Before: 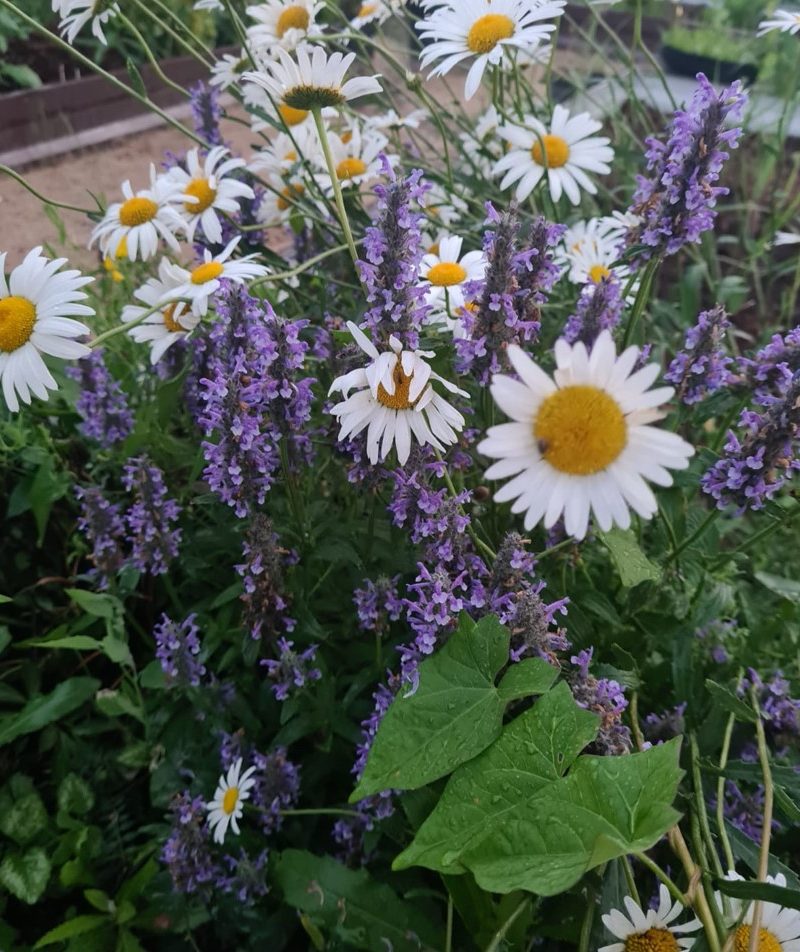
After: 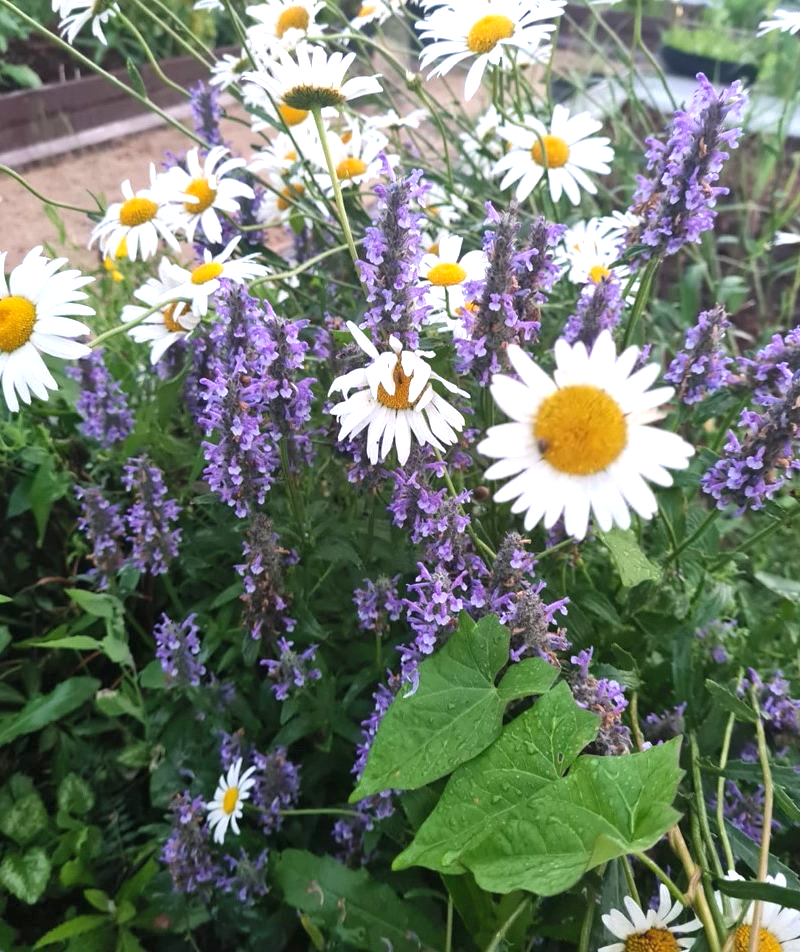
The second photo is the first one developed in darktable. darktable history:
exposure: black level correction 0, exposure 1.014 EV, compensate exposure bias true, compensate highlight preservation false
shadows and highlights: shadows 25.26, highlights -23.89
